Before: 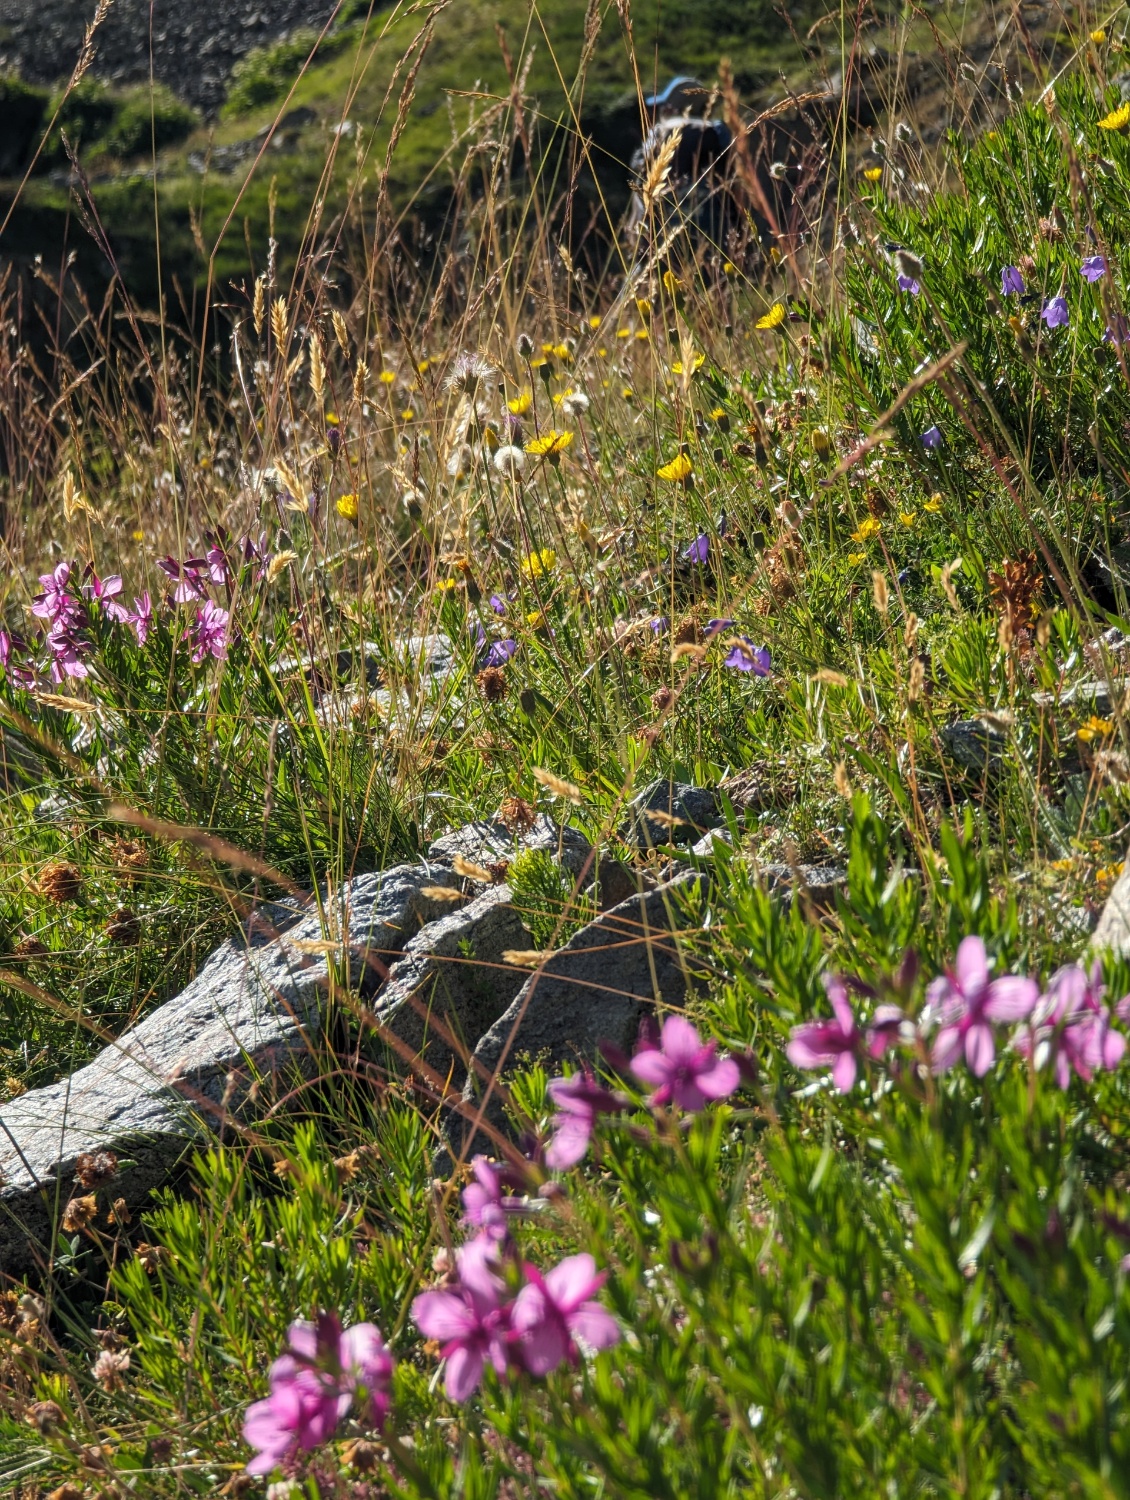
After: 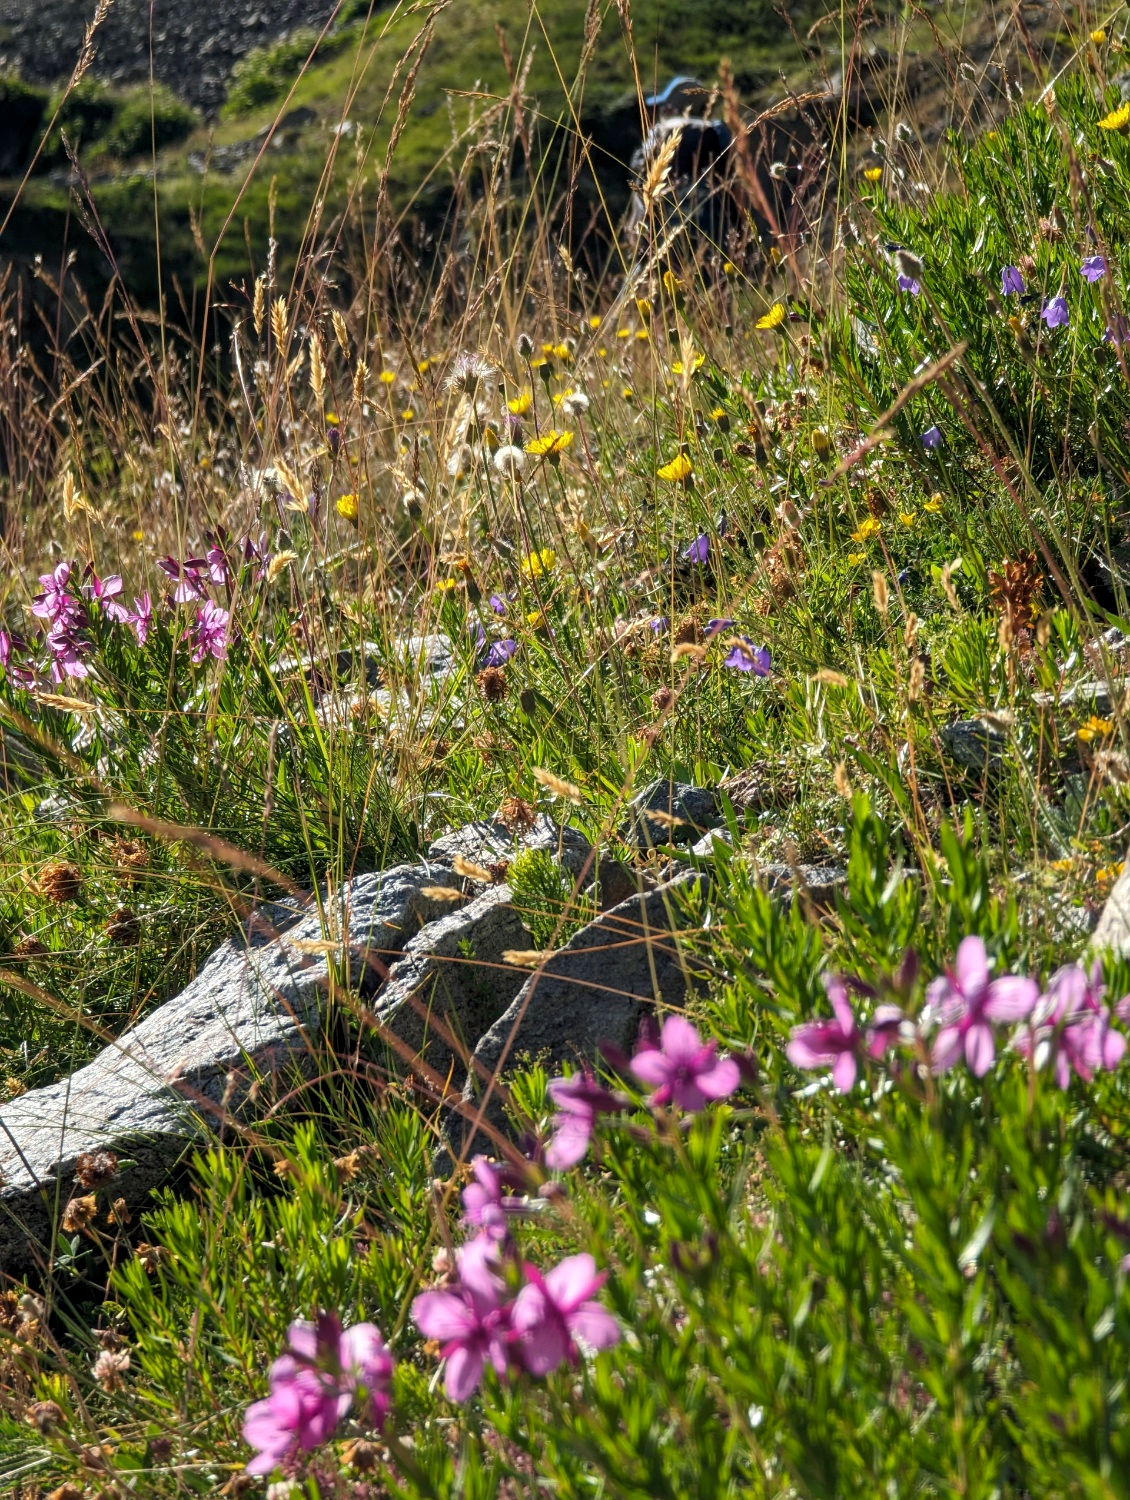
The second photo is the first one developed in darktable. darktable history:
exposure: black level correction 0.003, exposure 0.148 EV, compensate highlight preservation false
